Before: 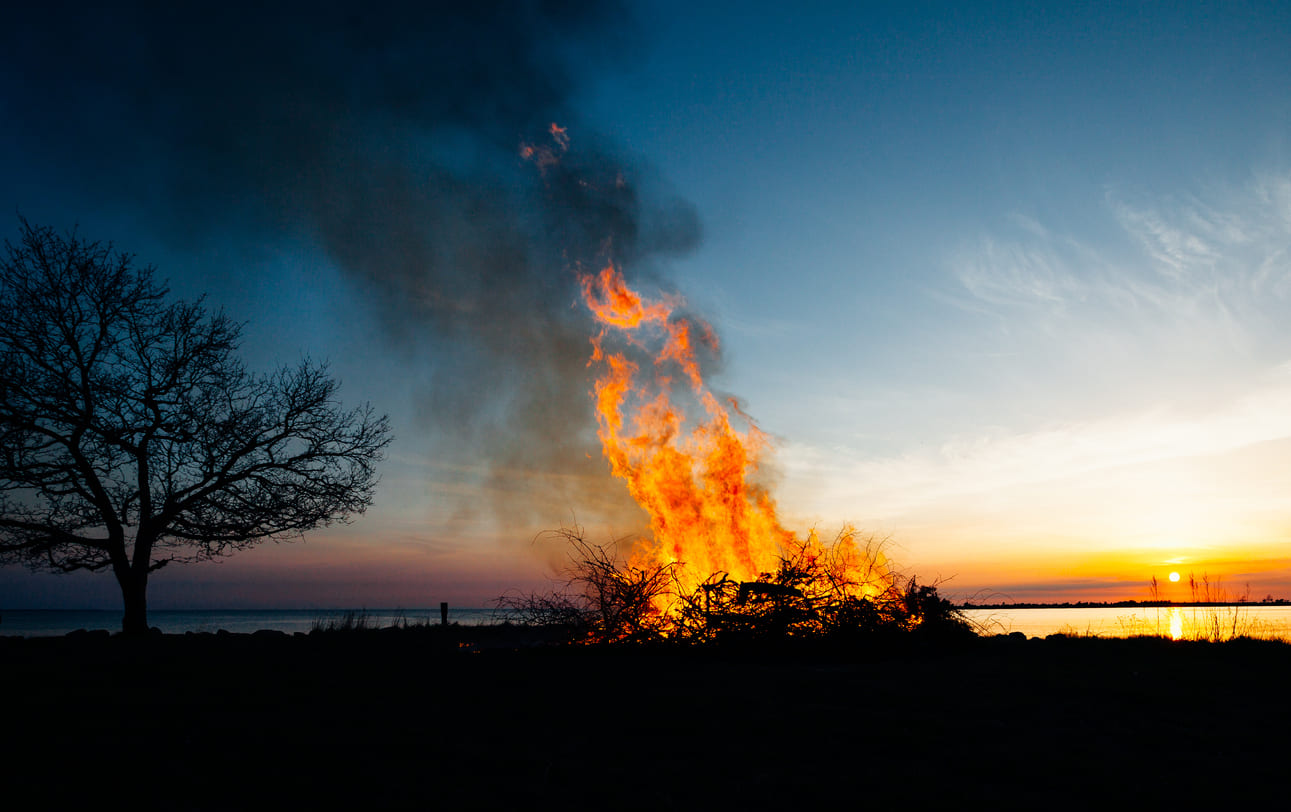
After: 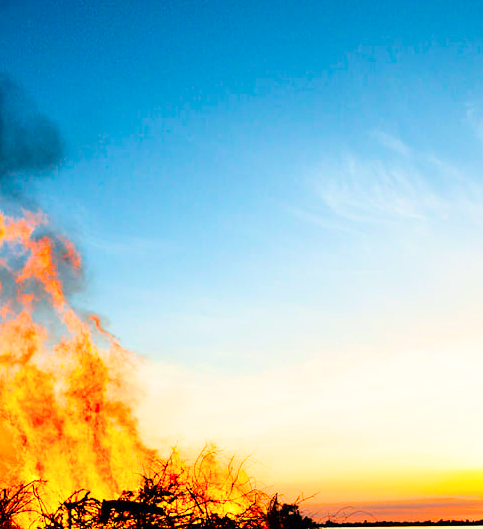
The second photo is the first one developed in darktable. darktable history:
crop and rotate: left 49.44%, top 10.141%, right 13.141%, bottom 24.671%
velvia: strength 51.52%, mid-tones bias 0.517
base curve: curves: ch0 [(0, 0) (0.028, 0.03) (0.121, 0.232) (0.46, 0.748) (0.859, 0.968) (1, 1)]
